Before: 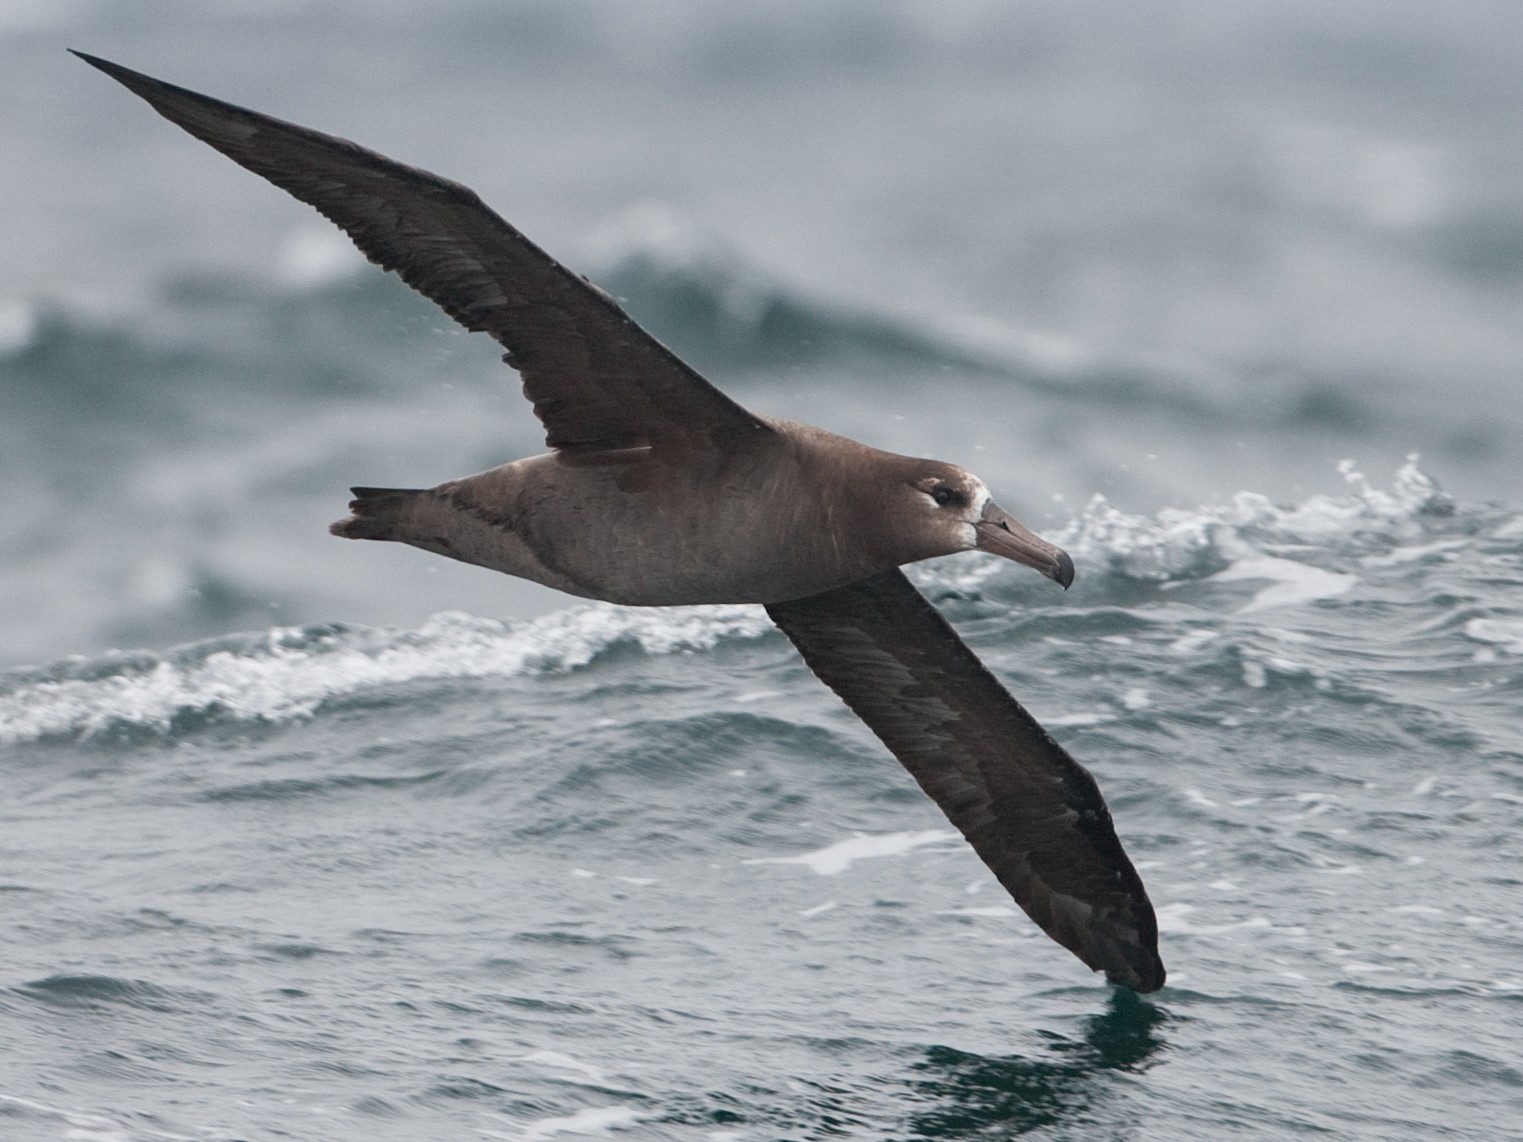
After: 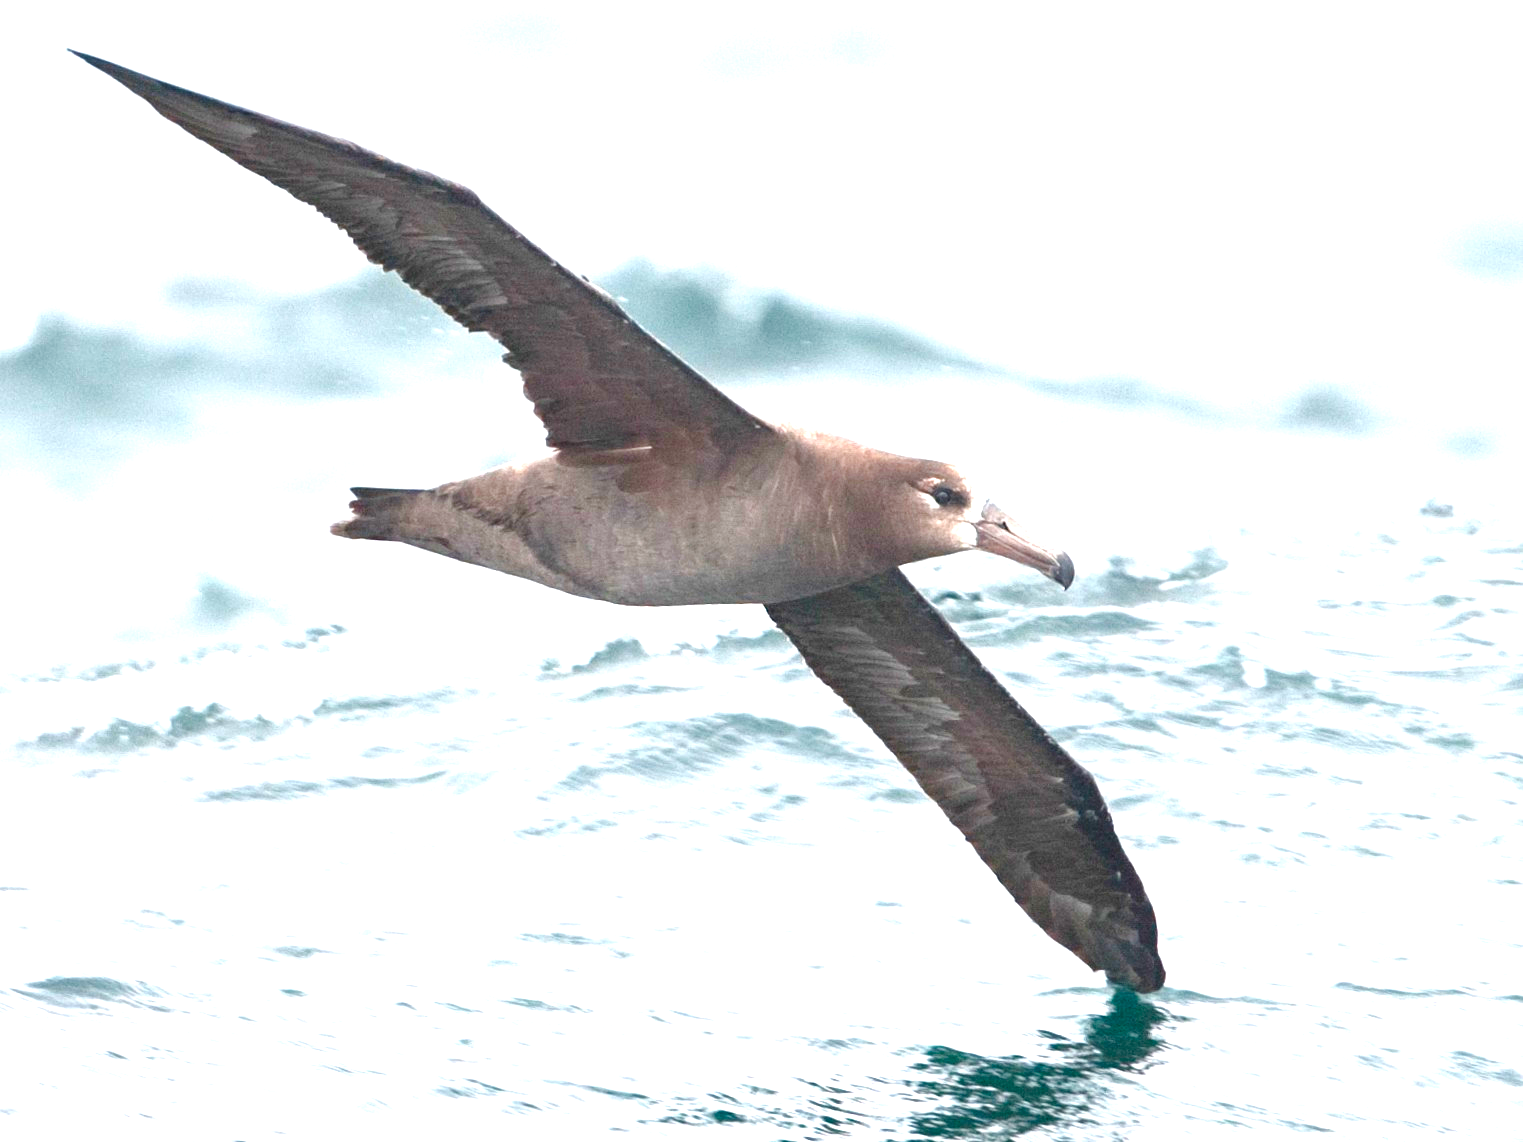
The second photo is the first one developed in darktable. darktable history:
color balance rgb: perceptual saturation grading › global saturation 40.821%, perceptual saturation grading › highlights -25.204%, perceptual saturation grading › mid-tones 35.503%, perceptual saturation grading › shadows 35.833%
exposure: exposure 2.006 EV, compensate highlight preservation false
